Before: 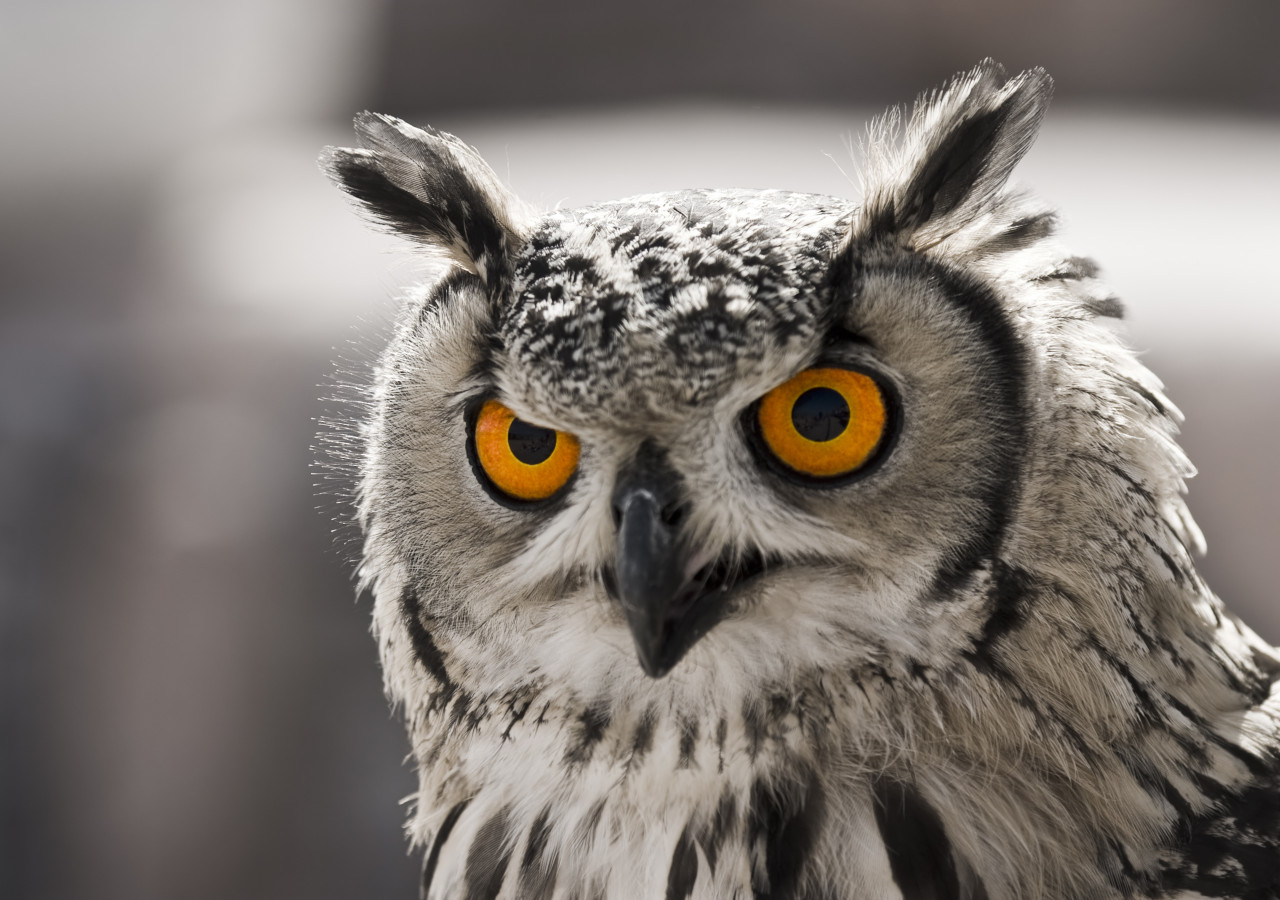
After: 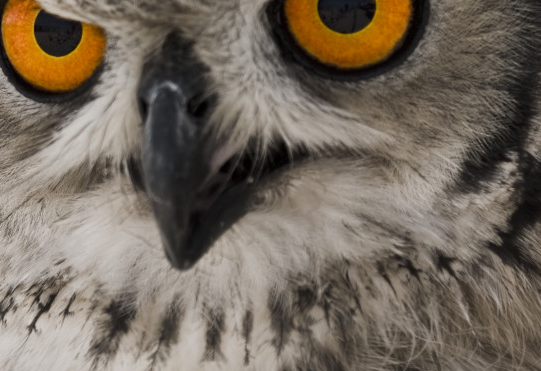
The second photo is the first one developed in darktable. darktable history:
crop: left 37.066%, top 45.346%, right 20.656%, bottom 13.386%
